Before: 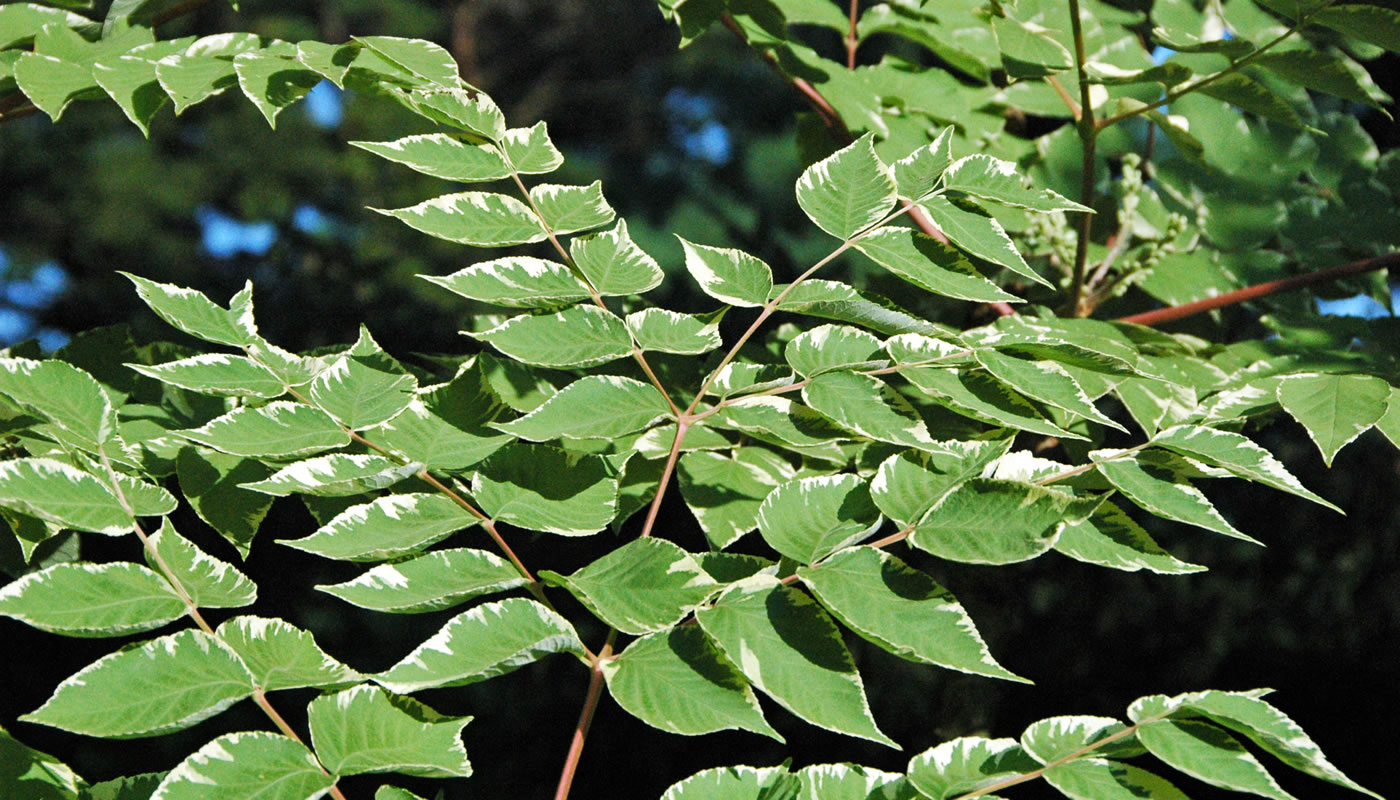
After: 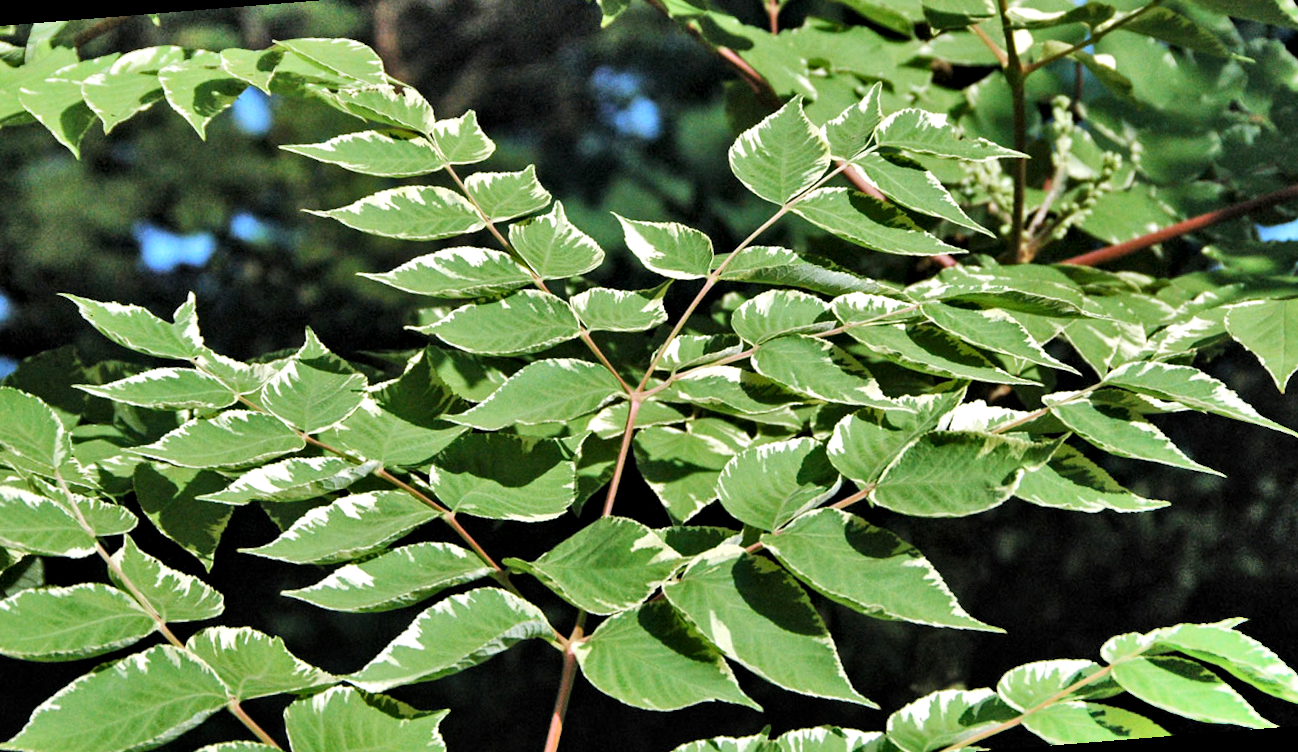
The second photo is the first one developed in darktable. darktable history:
shadows and highlights: shadows 75, highlights -25, soften with gaussian
contrast equalizer: y [[0.524, 0.538, 0.547, 0.548, 0.538, 0.524], [0.5 ×6], [0.5 ×6], [0 ×6], [0 ×6]]
rotate and perspective: rotation -4.57°, crop left 0.054, crop right 0.944, crop top 0.087, crop bottom 0.914
